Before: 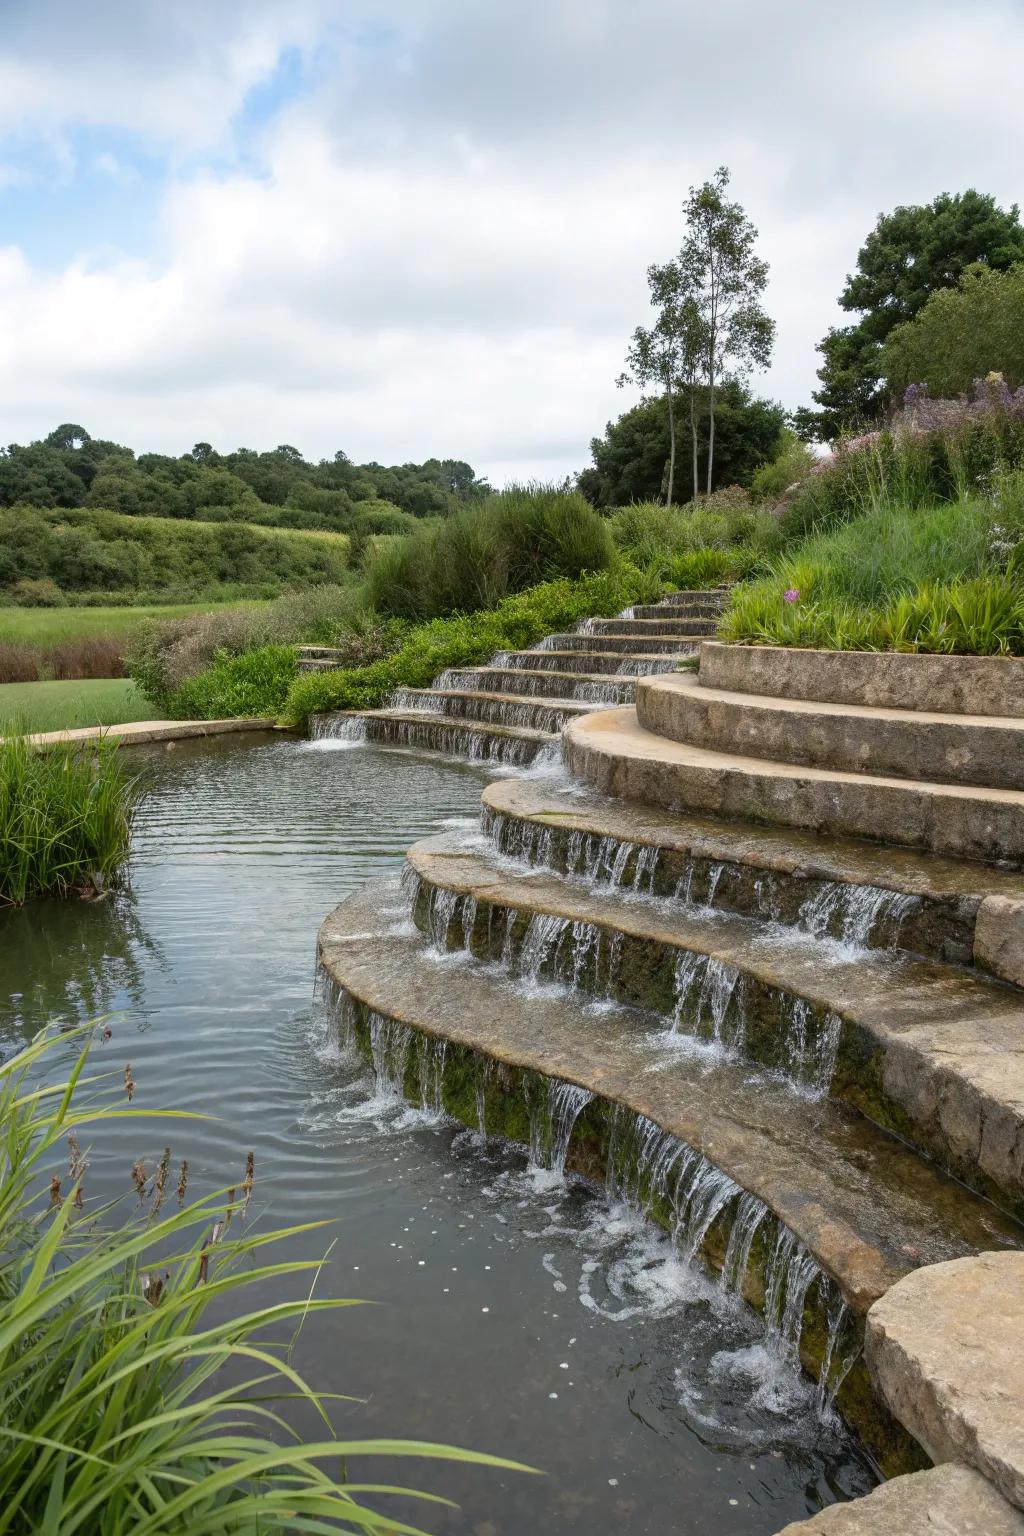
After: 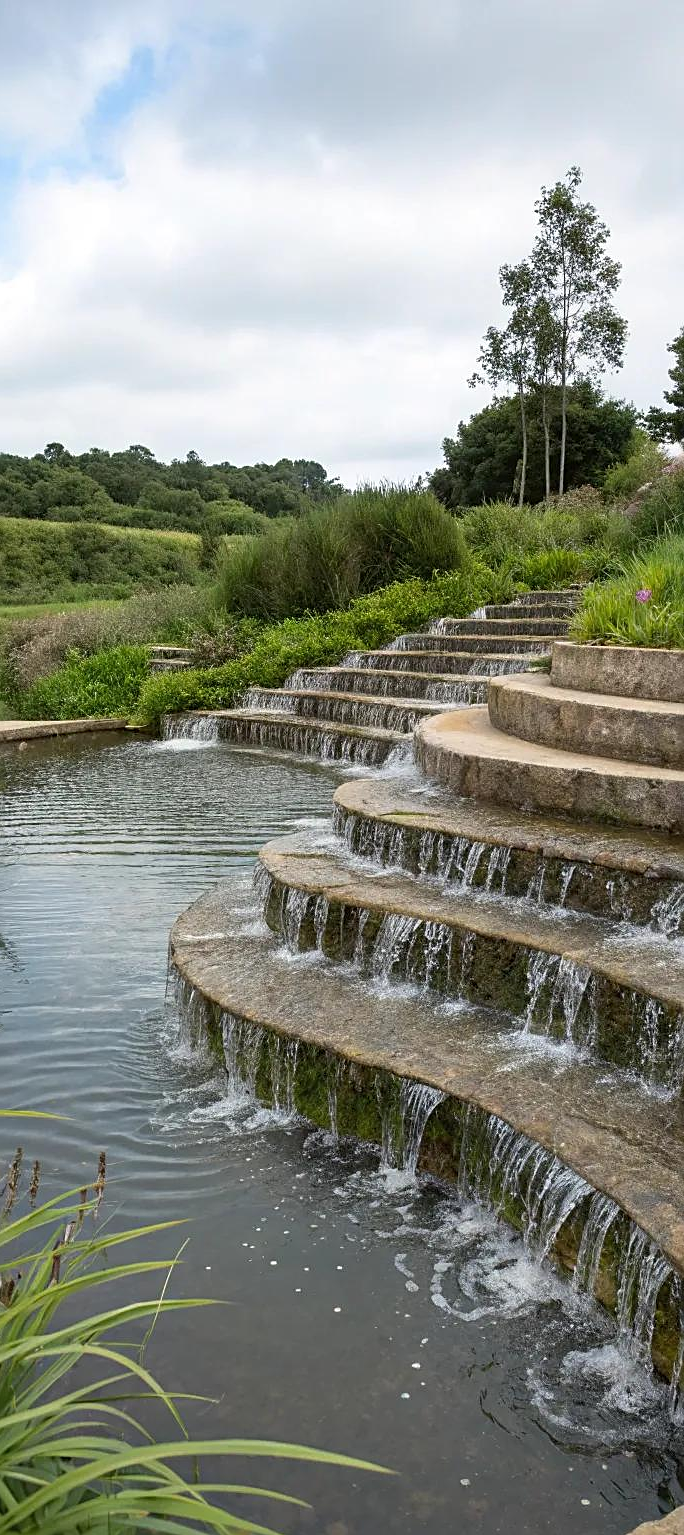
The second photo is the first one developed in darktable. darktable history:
sharpen: on, module defaults
crop and rotate: left 14.477%, right 18.719%
